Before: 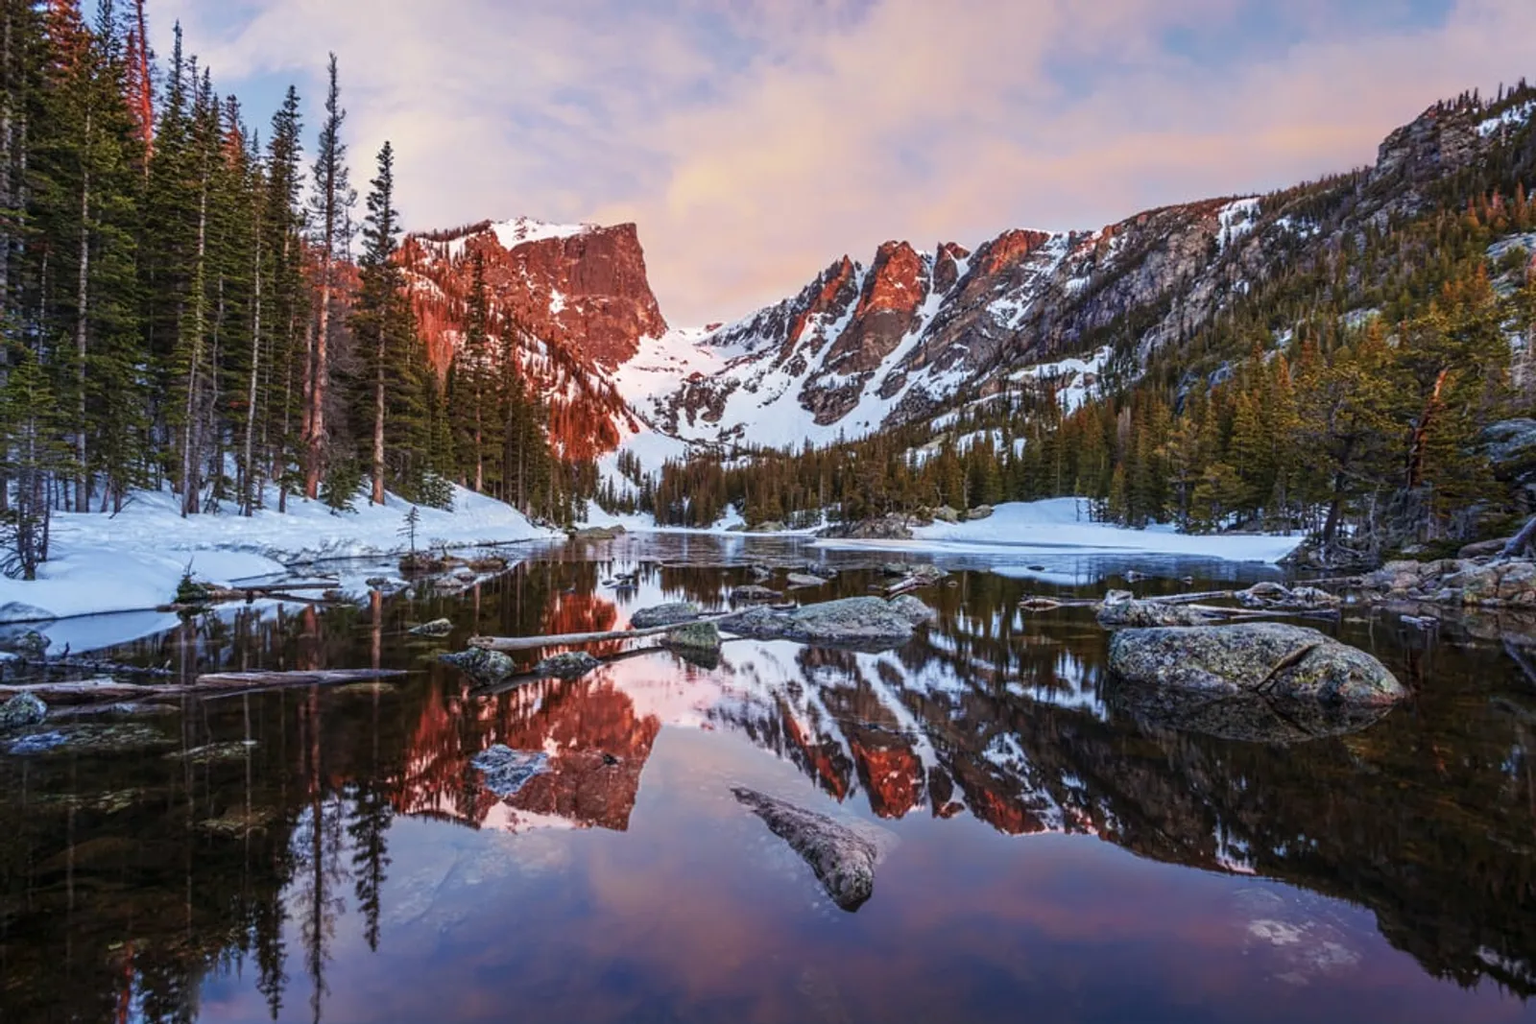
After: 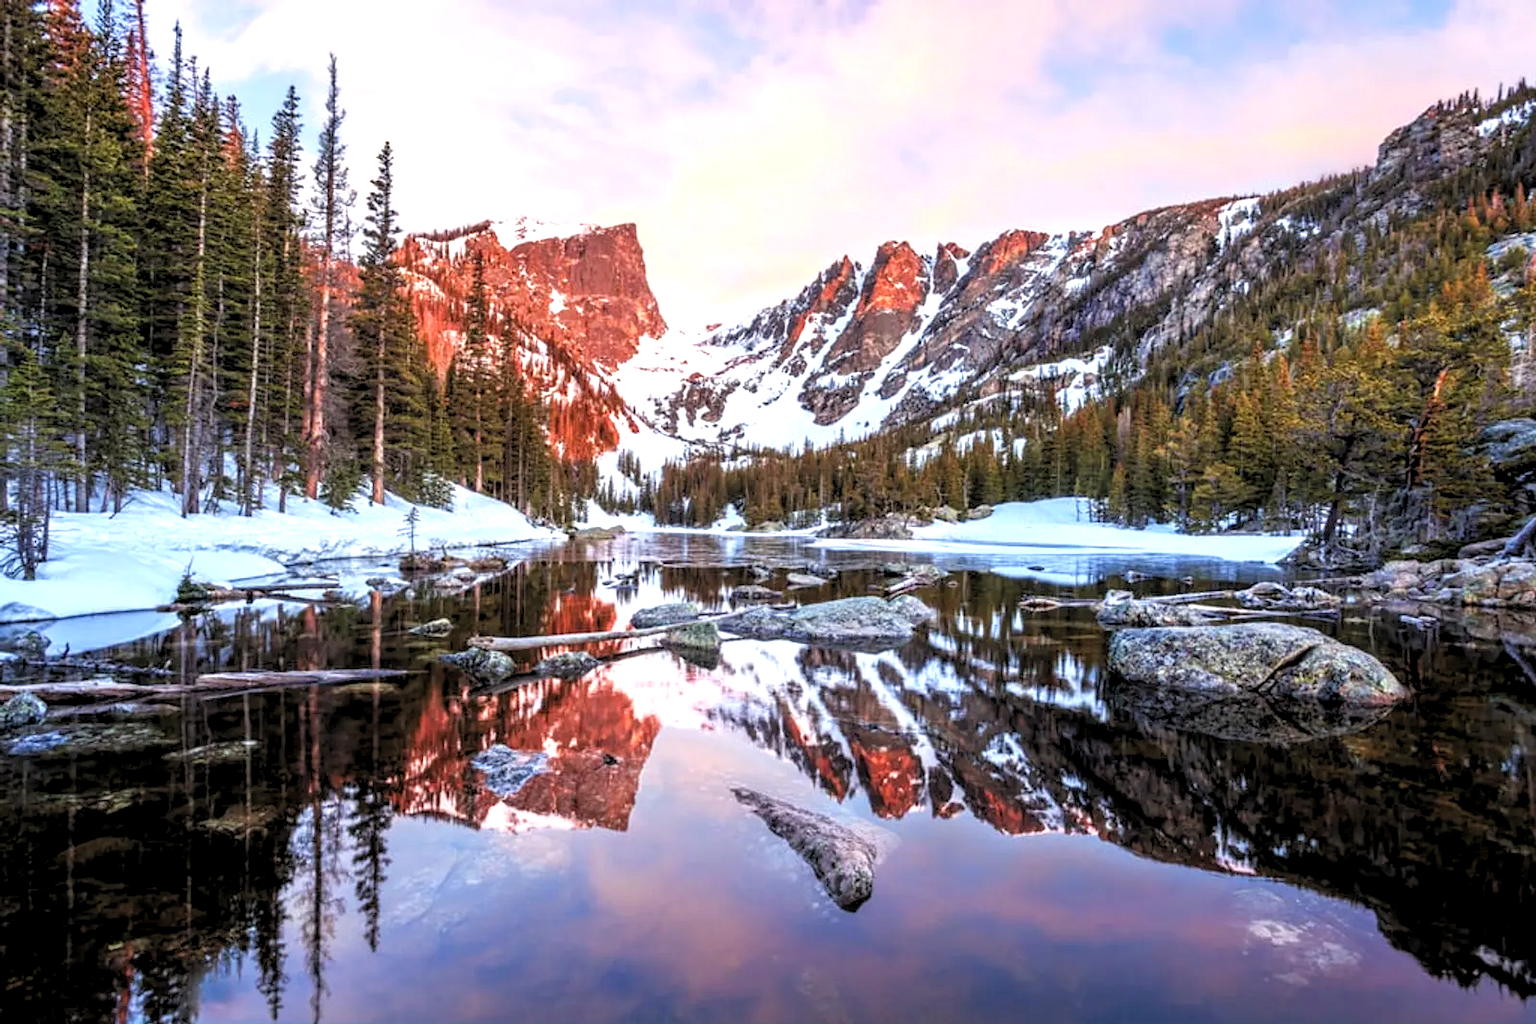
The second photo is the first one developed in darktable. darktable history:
rgb levels: levels [[0.013, 0.434, 0.89], [0, 0.5, 1], [0, 0.5, 1]]
exposure: black level correction 0, exposure 0.7 EV, compensate exposure bias true, compensate highlight preservation false
